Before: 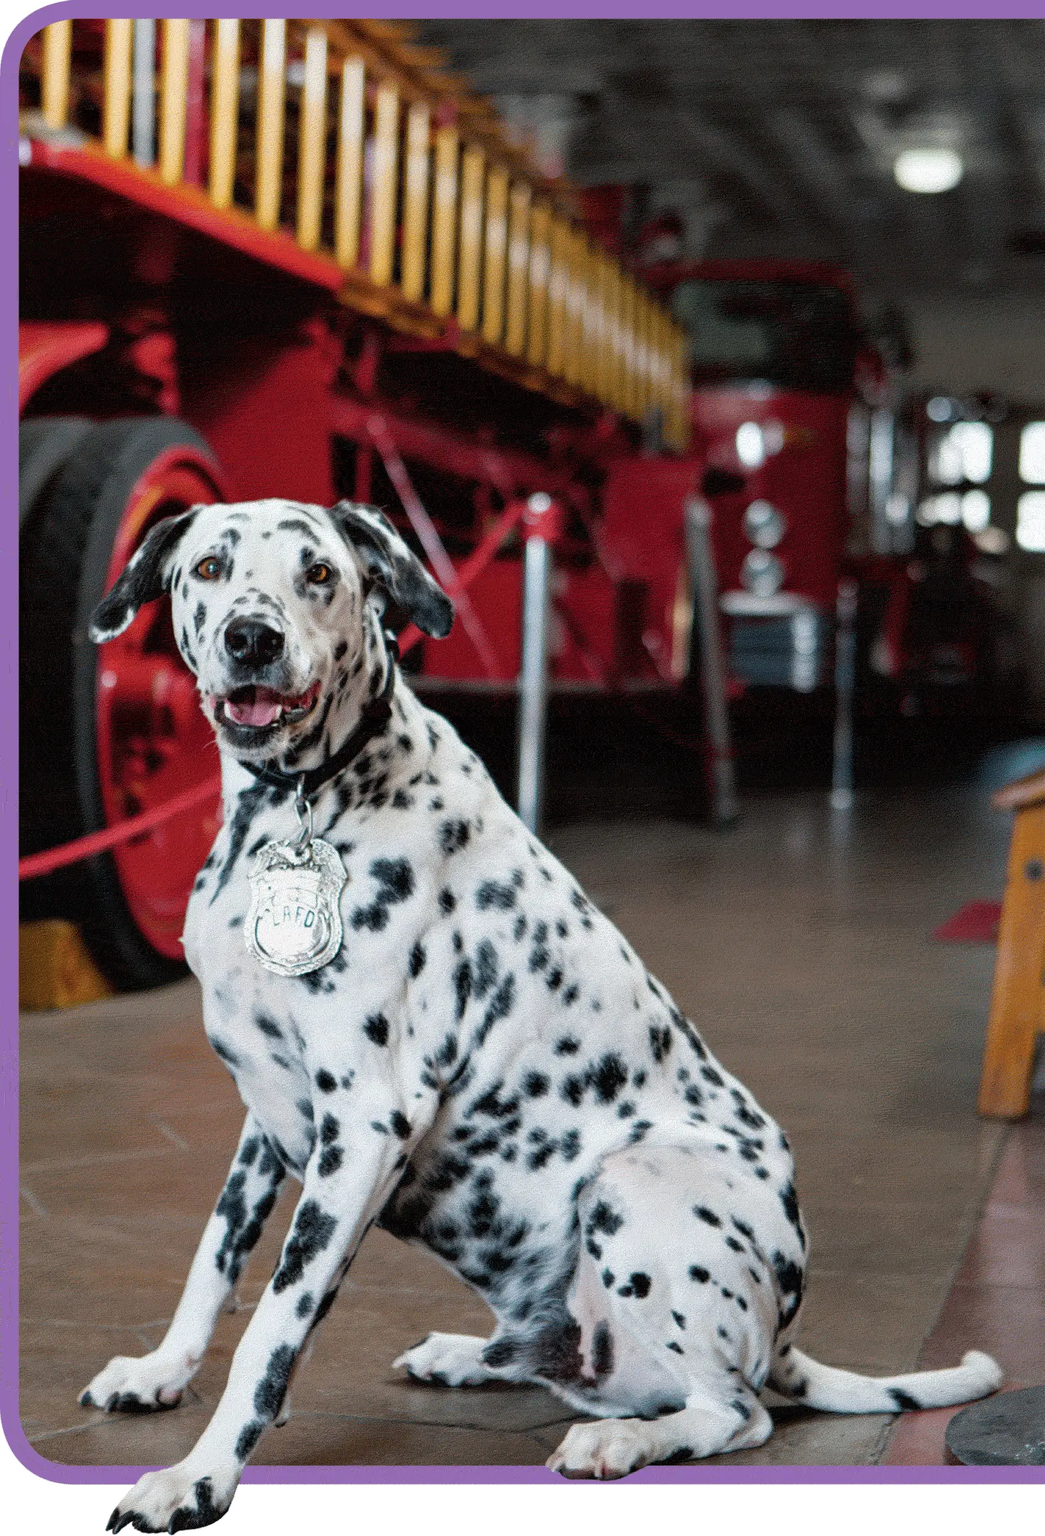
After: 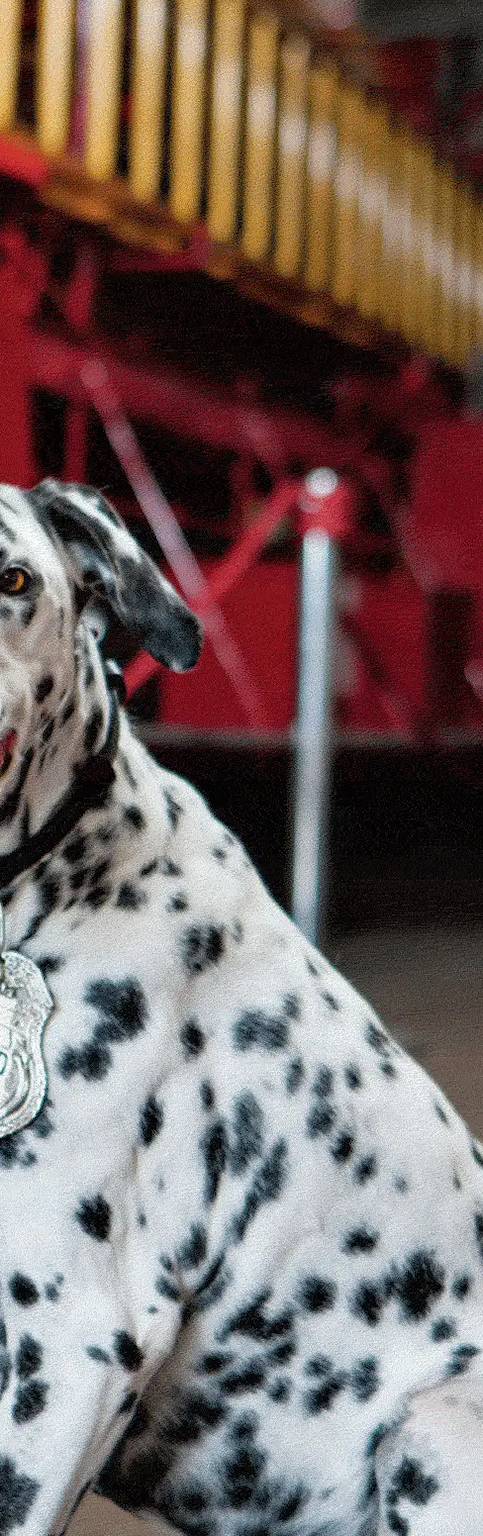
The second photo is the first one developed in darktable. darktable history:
crop and rotate: left 29.611%, top 10.335%, right 37.17%, bottom 18.007%
